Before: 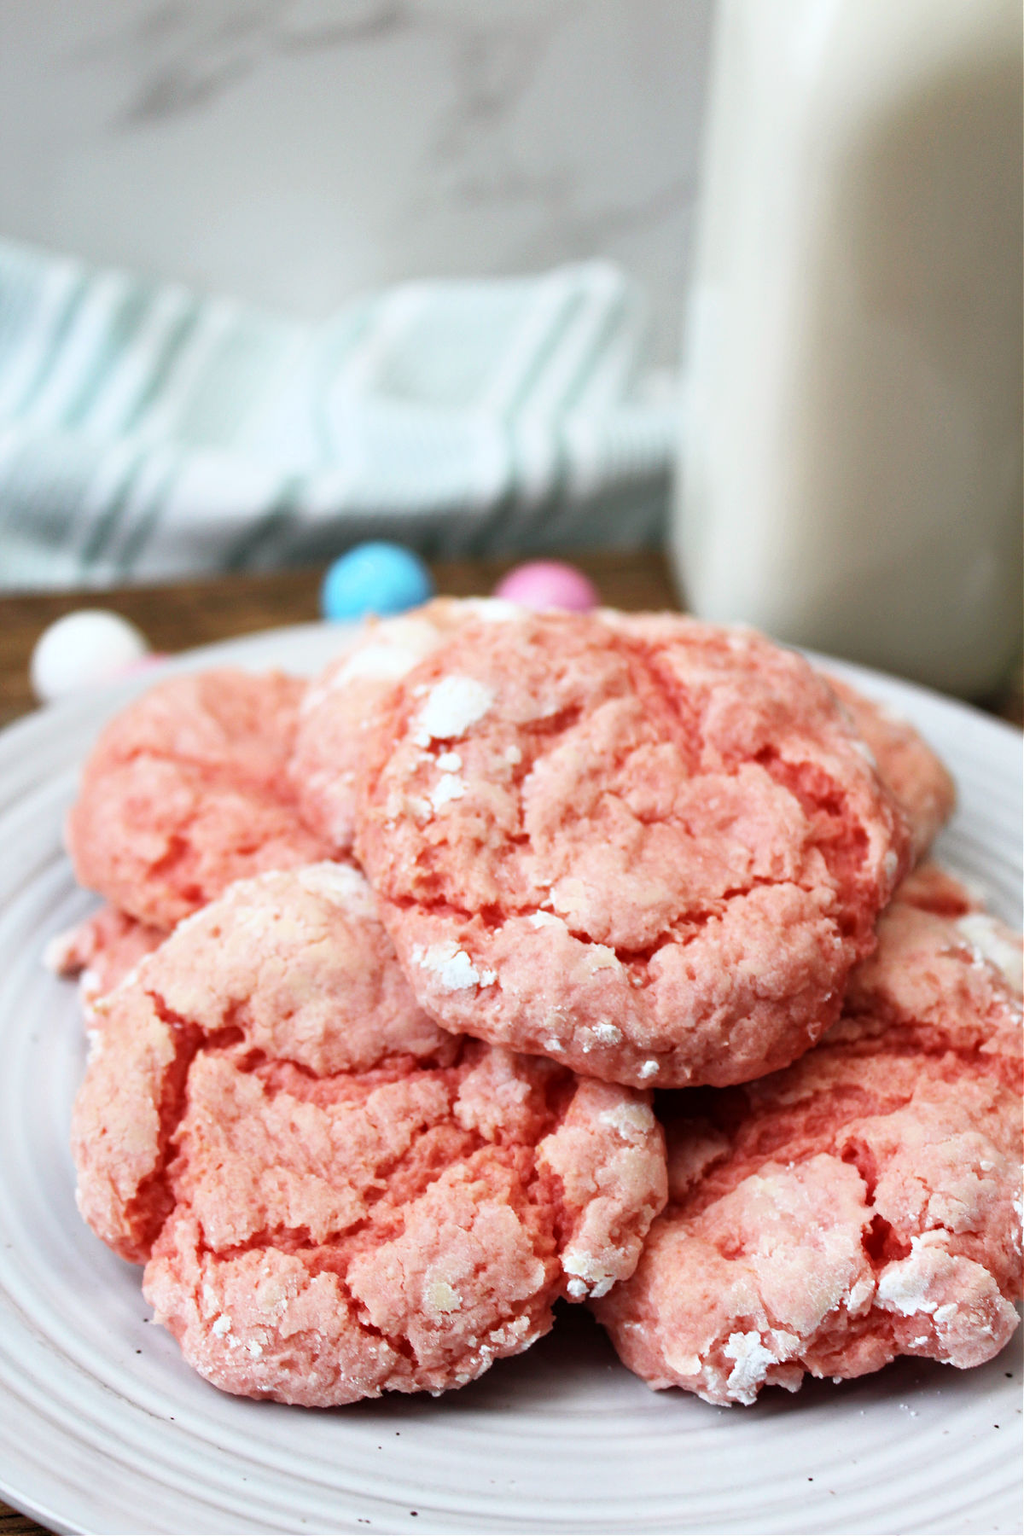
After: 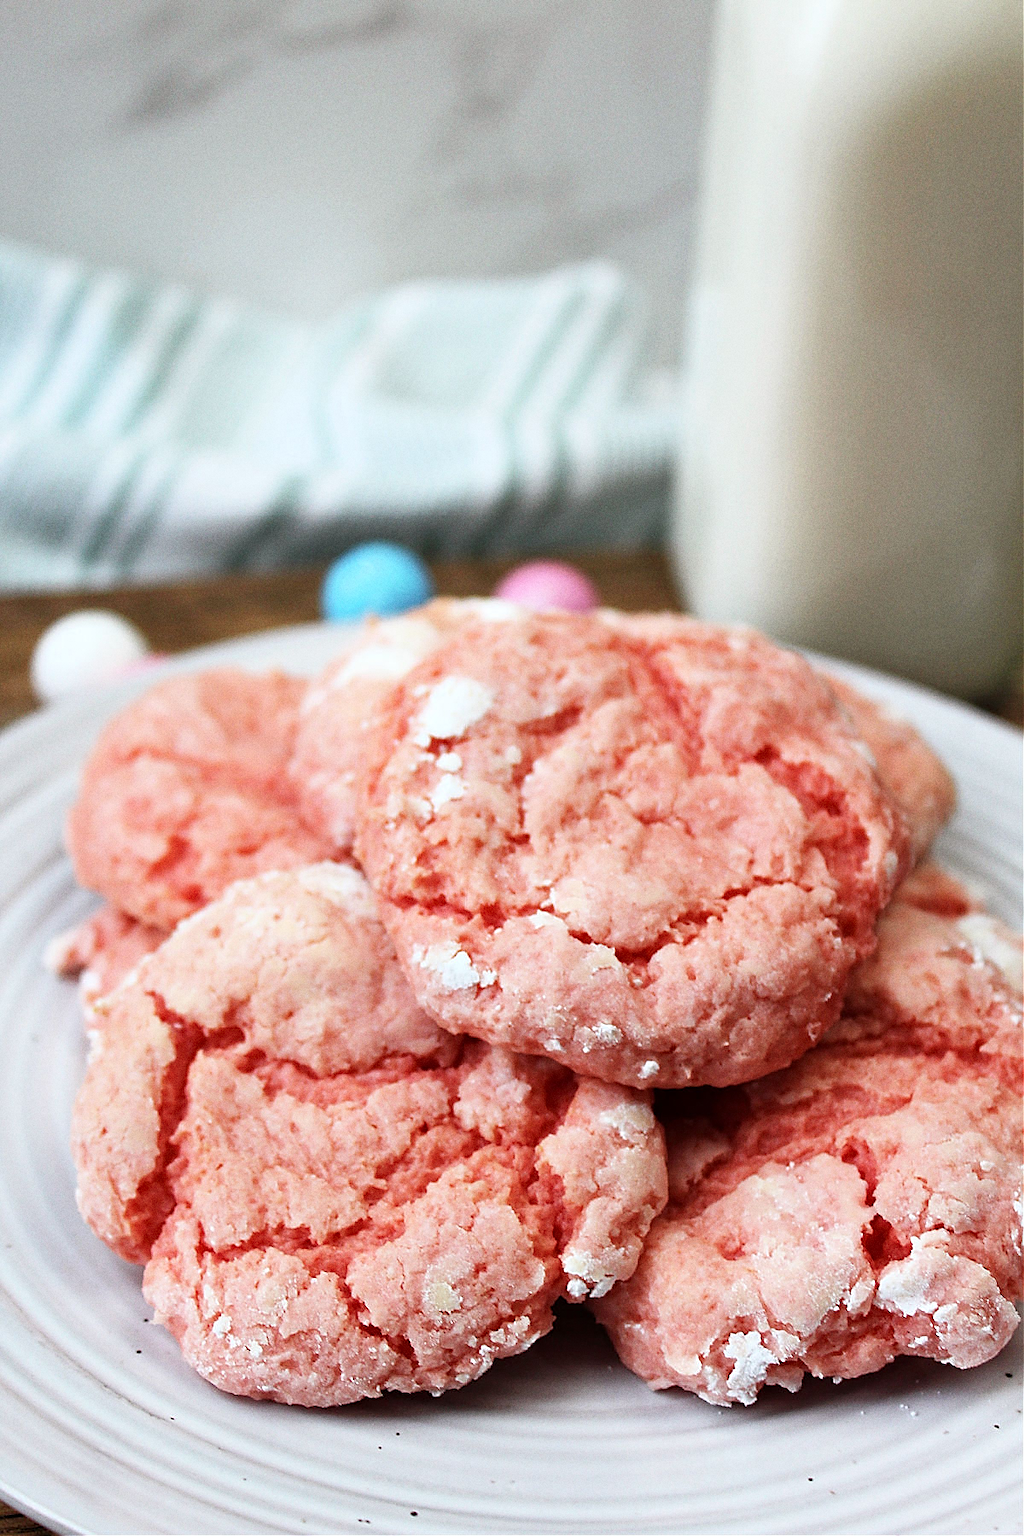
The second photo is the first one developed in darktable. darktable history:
grain: coarseness 0.09 ISO
sharpen: radius 1.4, amount 1.25, threshold 0.7
rgb levels: preserve colors max RGB
